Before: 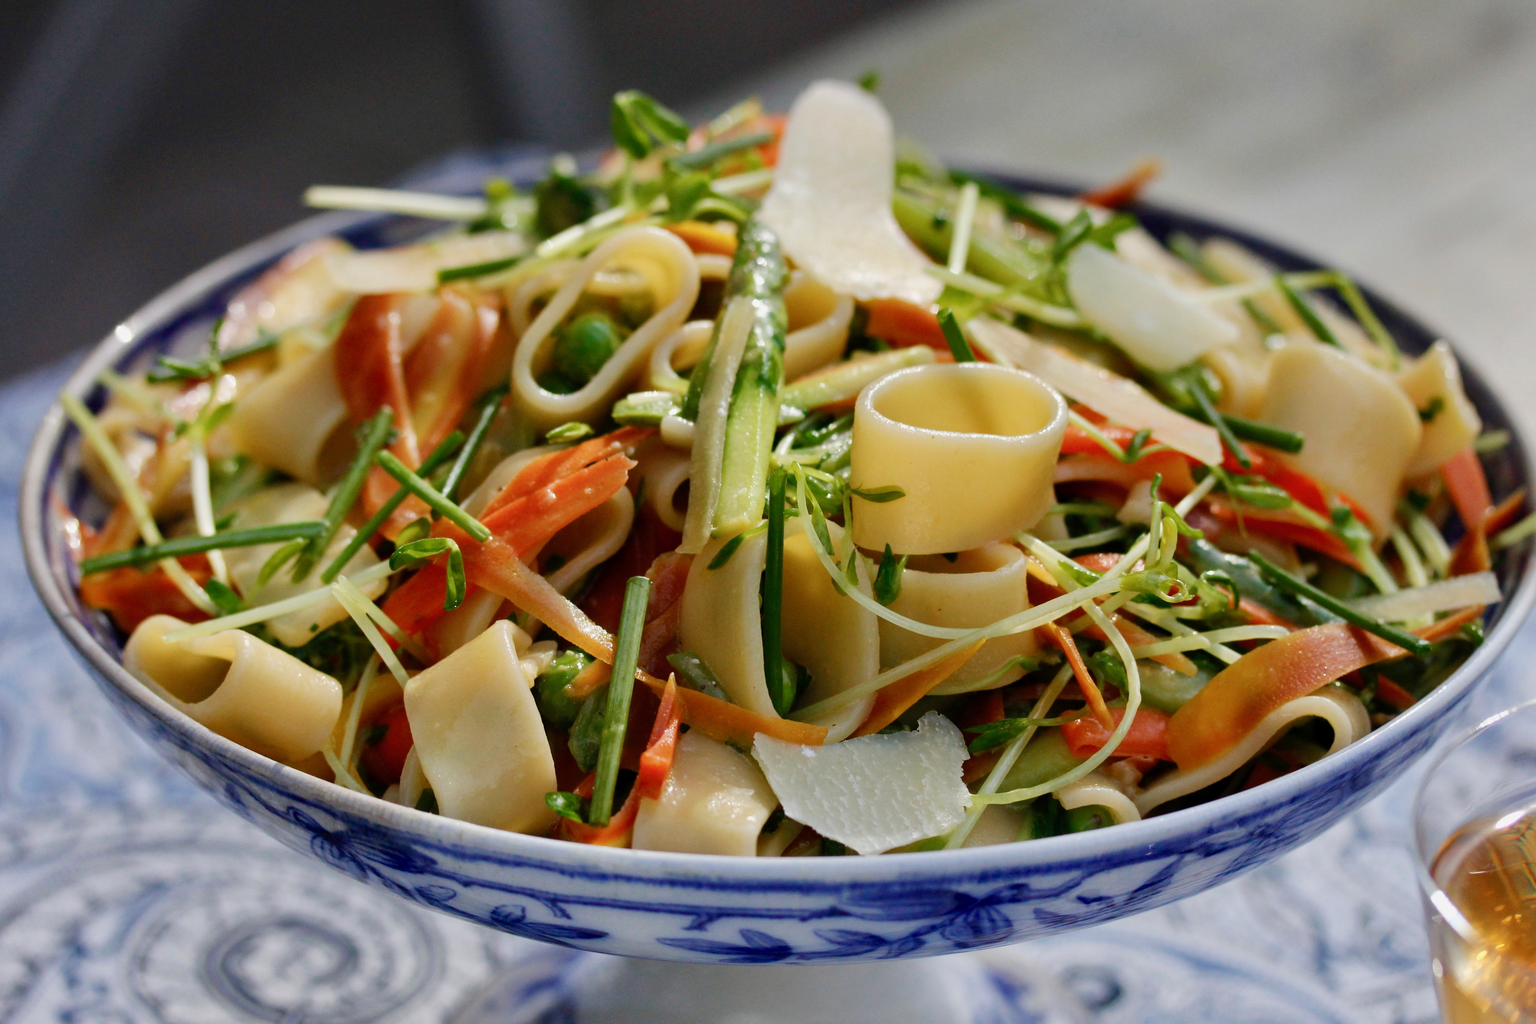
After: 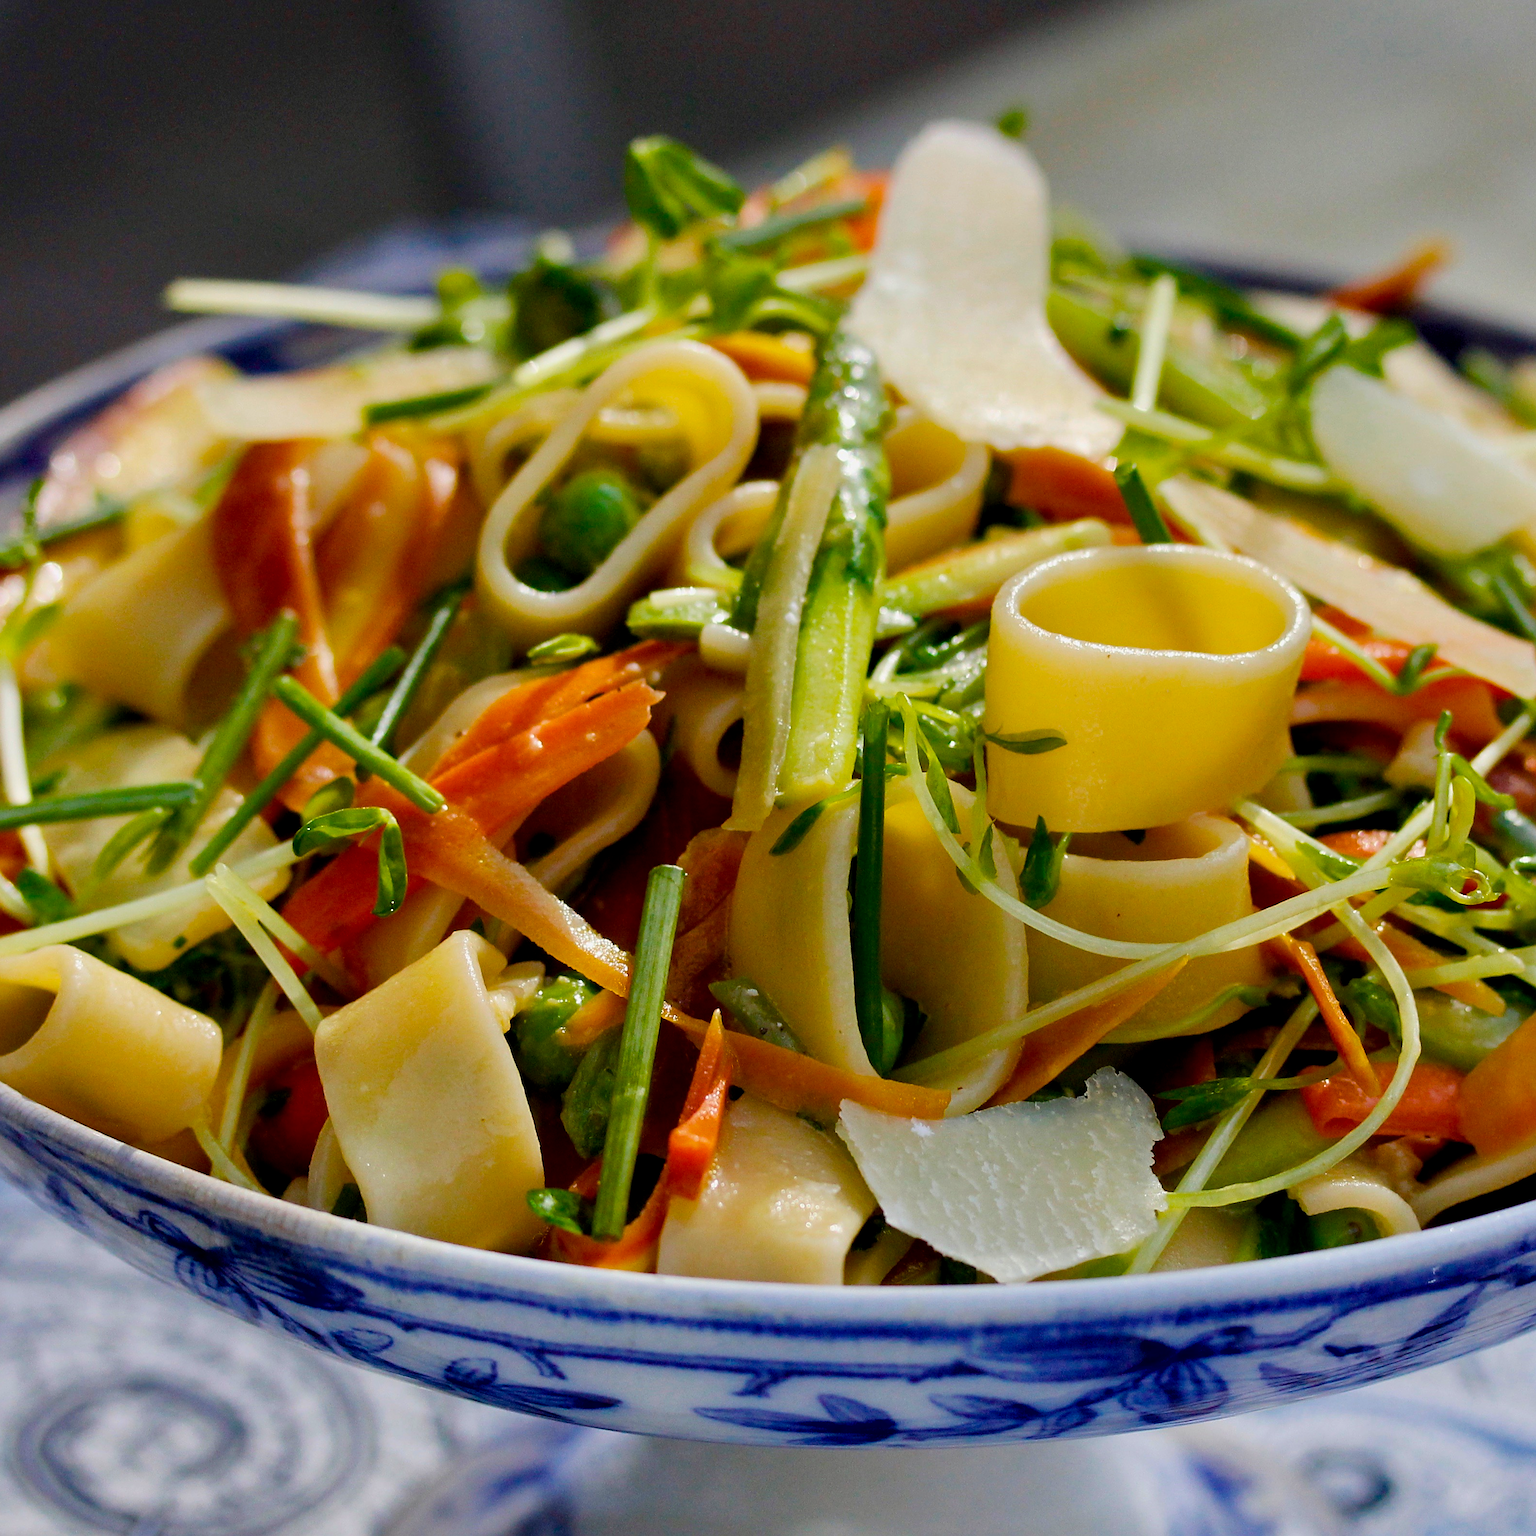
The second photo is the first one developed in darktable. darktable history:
crop and rotate: left 12.673%, right 20.66%
color balance rgb: perceptual saturation grading › global saturation 25%, global vibrance 20%
sharpen: on, module defaults
